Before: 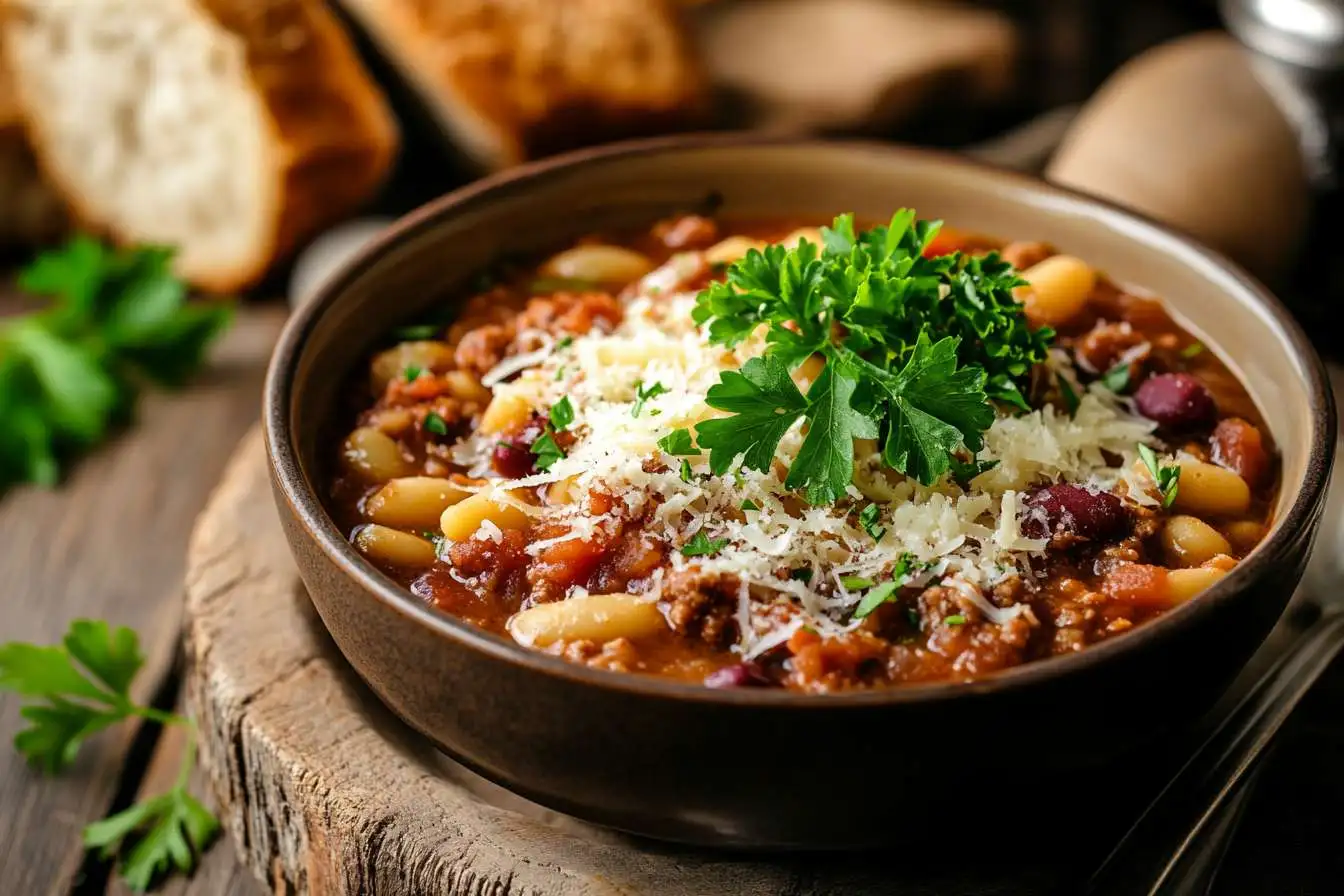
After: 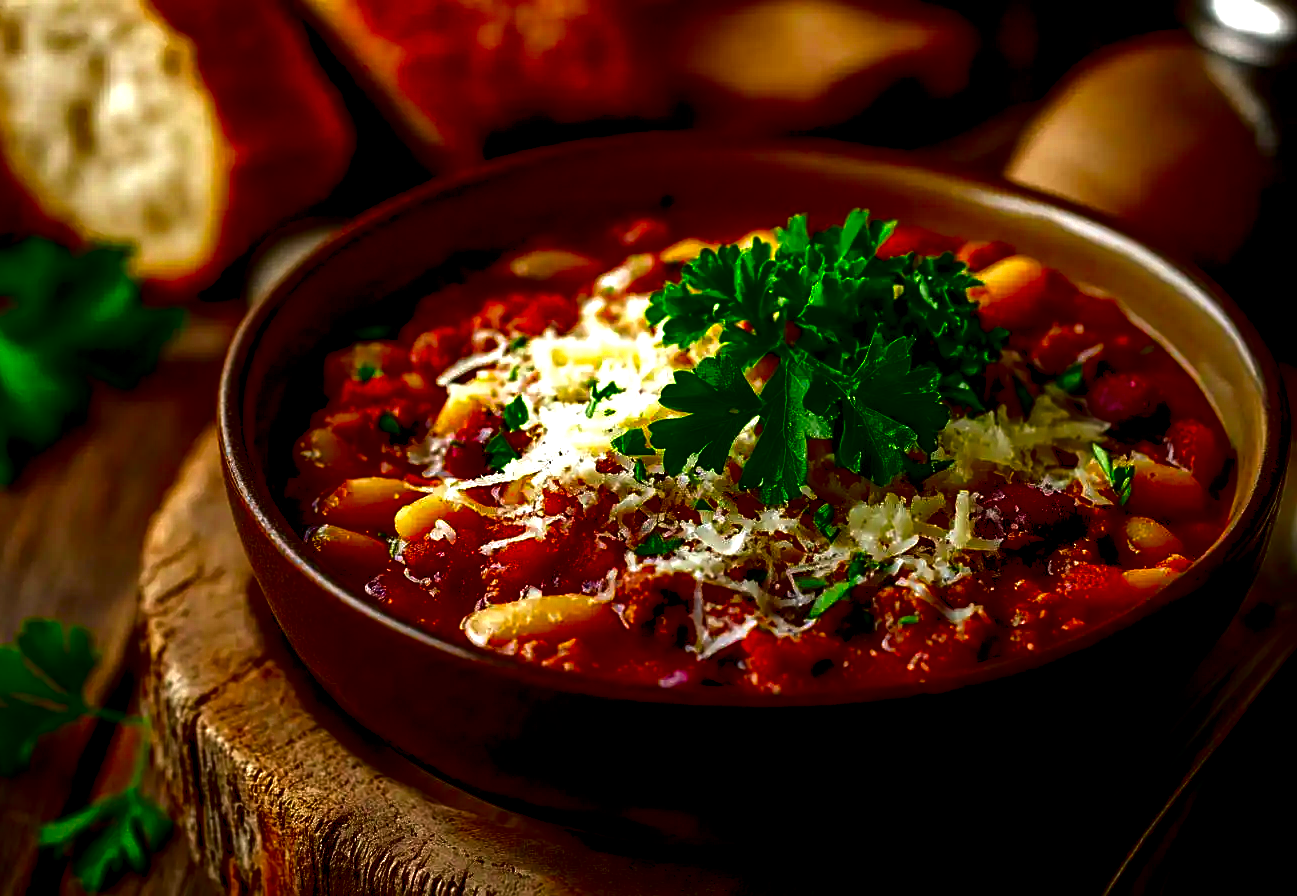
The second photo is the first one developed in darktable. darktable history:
shadows and highlights: shadows 25.25, highlights -26.52, highlights color adjustment 49.12%
sharpen: amount 0.216
contrast brightness saturation: brightness -0.998, saturation 0.982
tone equalizer: -8 EV -0.449 EV, -7 EV -0.372 EV, -6 EV -0.364 EV, -5 EV -0.234 EV, -3 EV 0.213 EV, -2 EV 0.357 EV, -1 EV 0.372 EV, +0 EV 0.412 EV, edges refinement/feathering 500, mask exposure compensation -1.57 EV, preserve details no
crop and rotate: left 3.488%
exposure: exposure -0.151 EV, compensate highlight preservation false
levels: levels [0, 0.492, 0.984]
local contrast: highlights 103%, shadows 102%, detail 119%, midtone range 0.2
